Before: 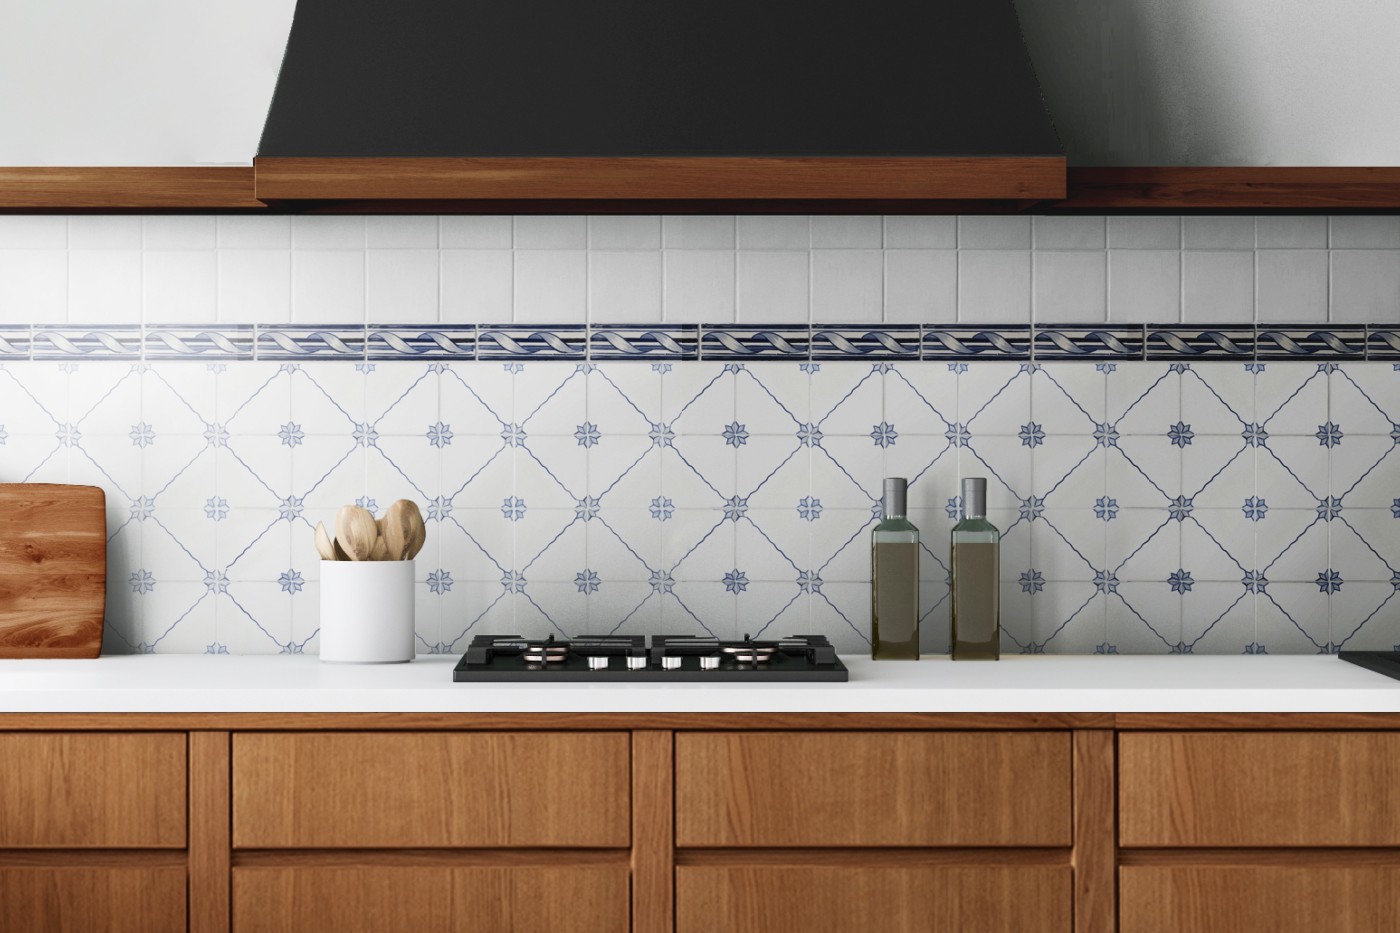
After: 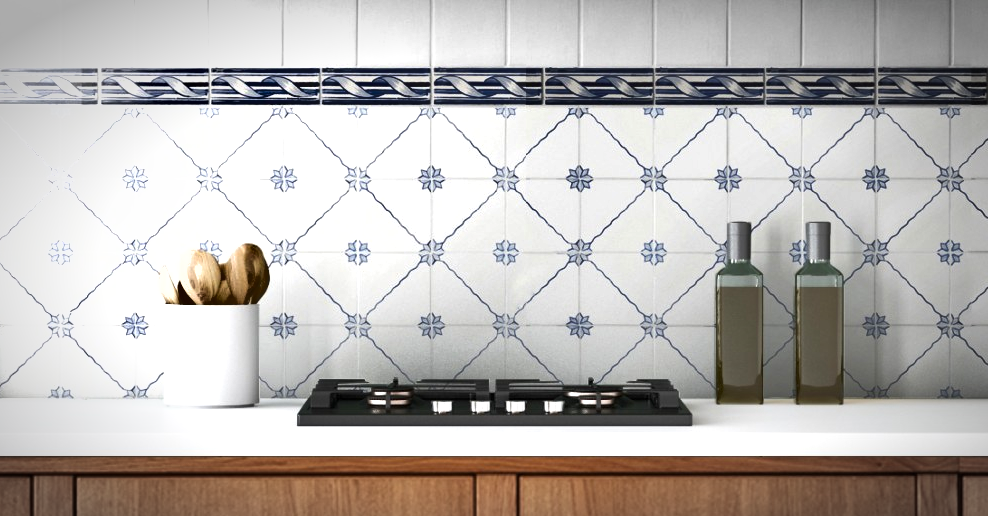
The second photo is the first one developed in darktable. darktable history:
vignetting: brightness -0.575, automatic ratio true
crop: left 11.161%, top 27.441%, right 18.266%, bottom 17.223%
shadows and highlights: low approximation 0.01, soften with gaussian
exposure: exposure 0.634 EV, compensate highlight preservation false
contrast equalizer: y [[0.5 ×6], [0.5 ×6], [0.5, 0.5, 0.501, 0.545, 0.707, 0.863], [0 ×6], [0 ×6]], mix 0.603
